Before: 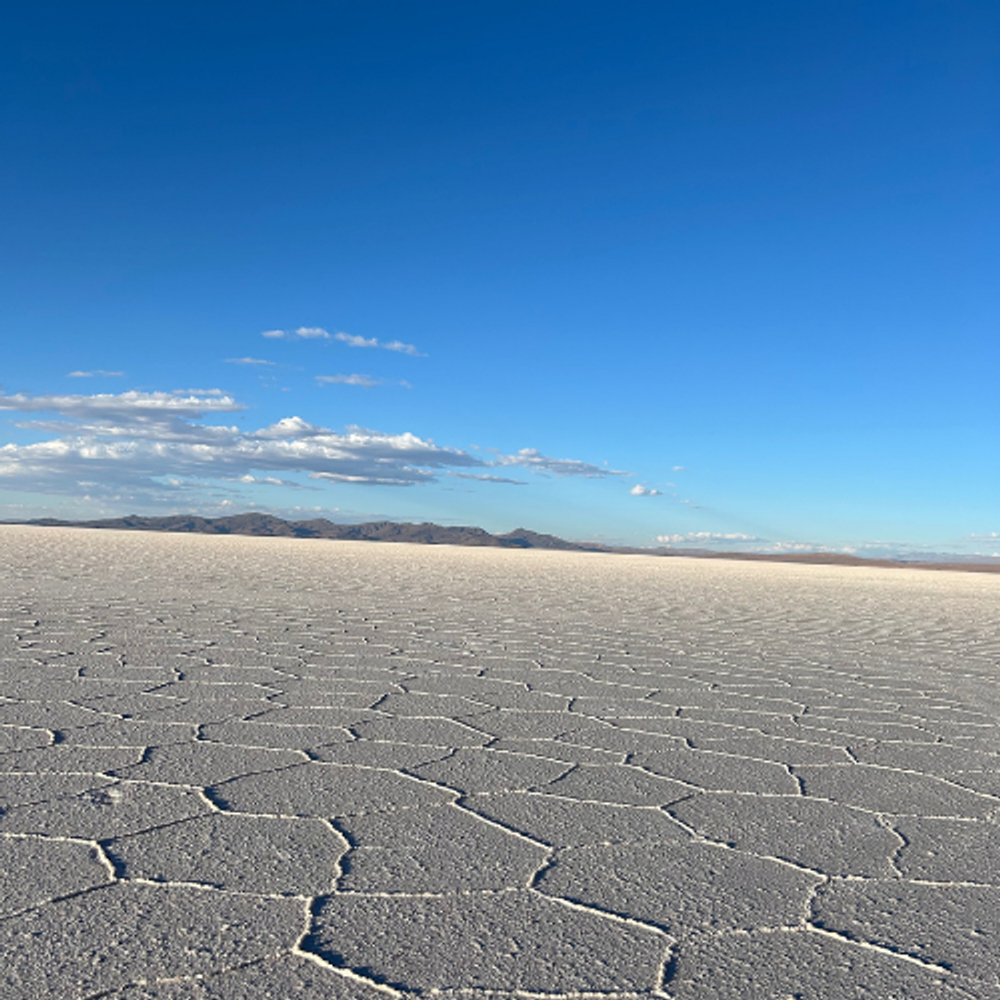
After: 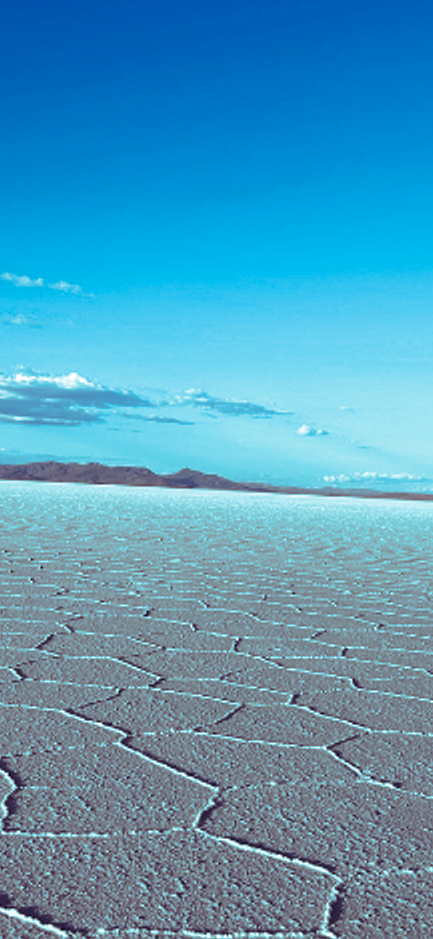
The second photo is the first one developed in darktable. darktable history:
crop: left 33.452%, top 6.025%, right 23.155%
color calibration: x 0.372, y 0.386, temperature 4283.97 K
shadows and highlights: shadows 37.27, highlights -28.18, soften with gaussian
split-toning: shadows › hue 327.6°, highlights › hue 198°, highlights › saturation 0.55, balance -21.25, compress 0%
